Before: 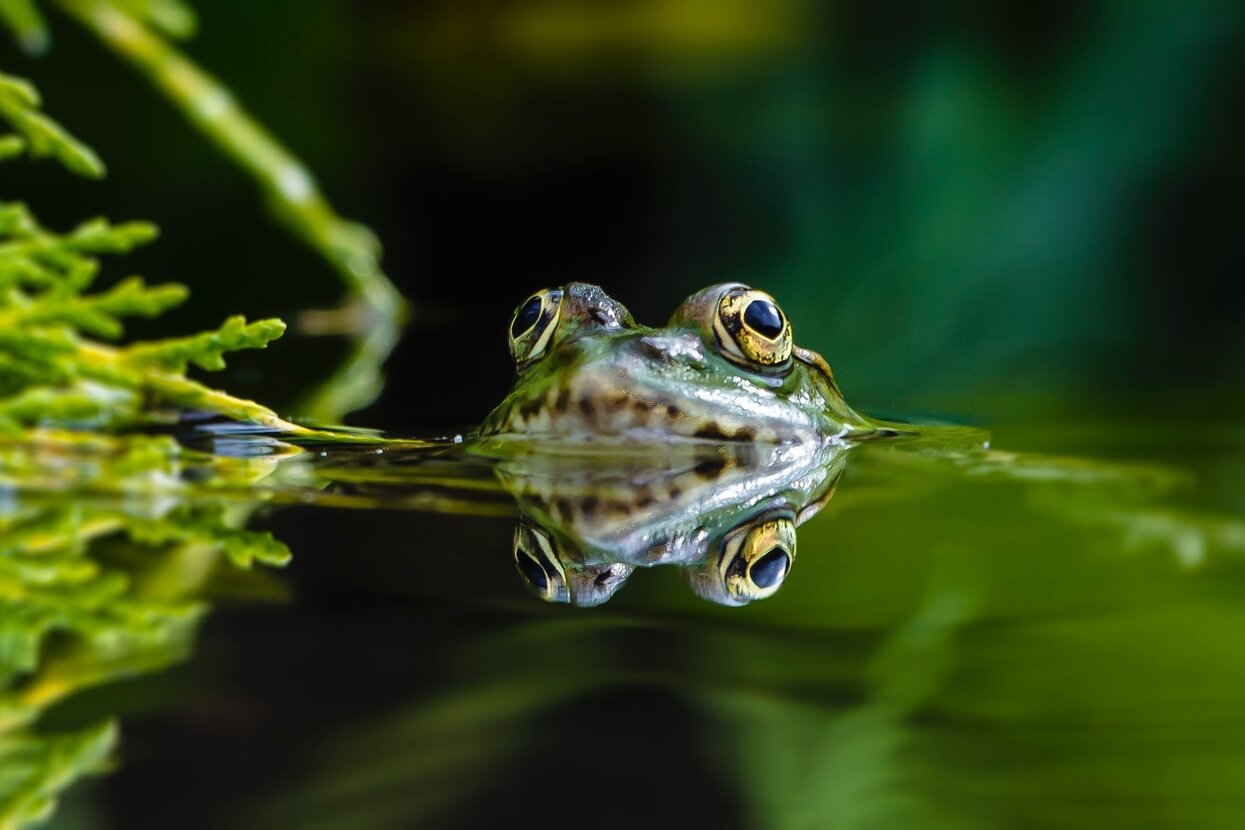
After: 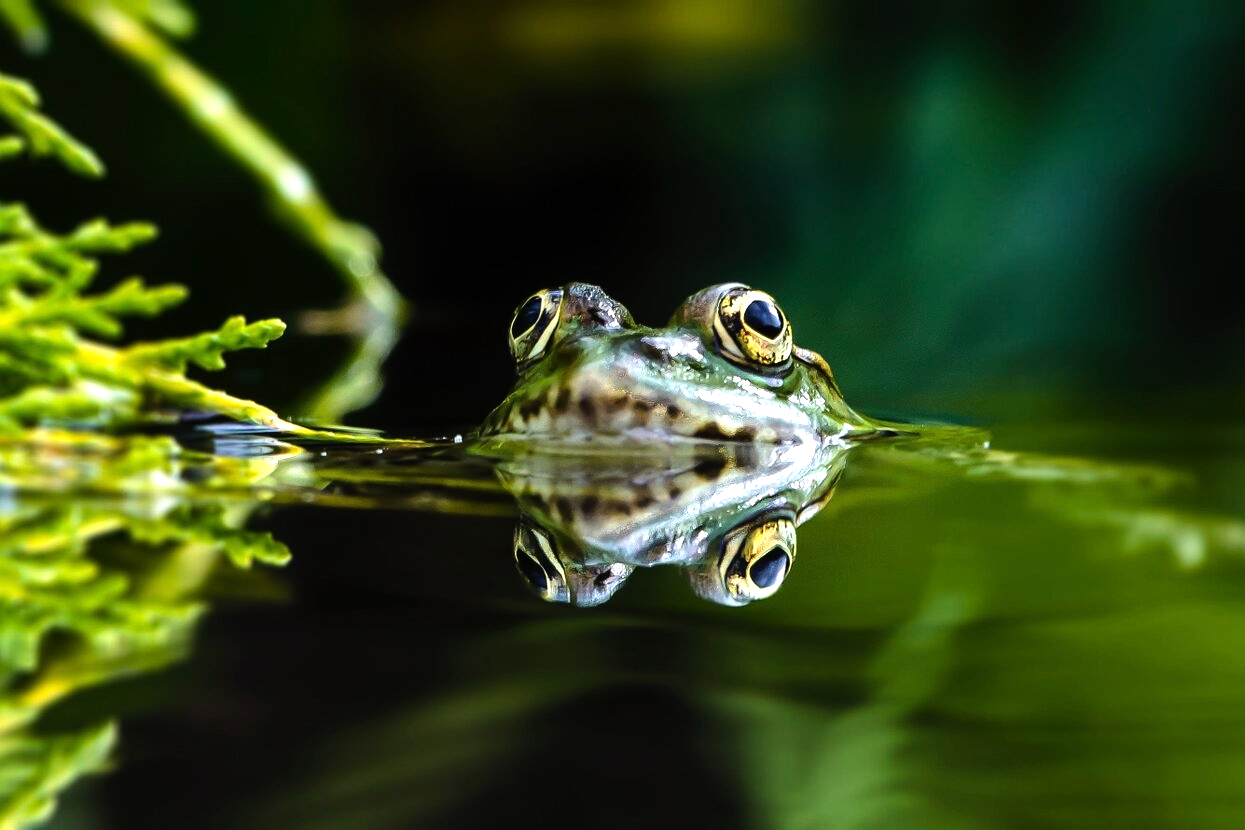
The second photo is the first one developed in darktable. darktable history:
tone equalizer: -8 EV -0.75 EV, -7 EV -0.7 EV, -6 EV -0.6 EV, -5 EV -0.4 EV, -3 EV 0.4 EV, -2 EV 0.6 EV, -1 EV 0.7 EV, +0 EV 0.75 EV, edges refinement/feathering 500, mask exposure compensation -1.57 EV, preserve details no
exposure: exposure 0.127 EV, compensate highlight preservation false
